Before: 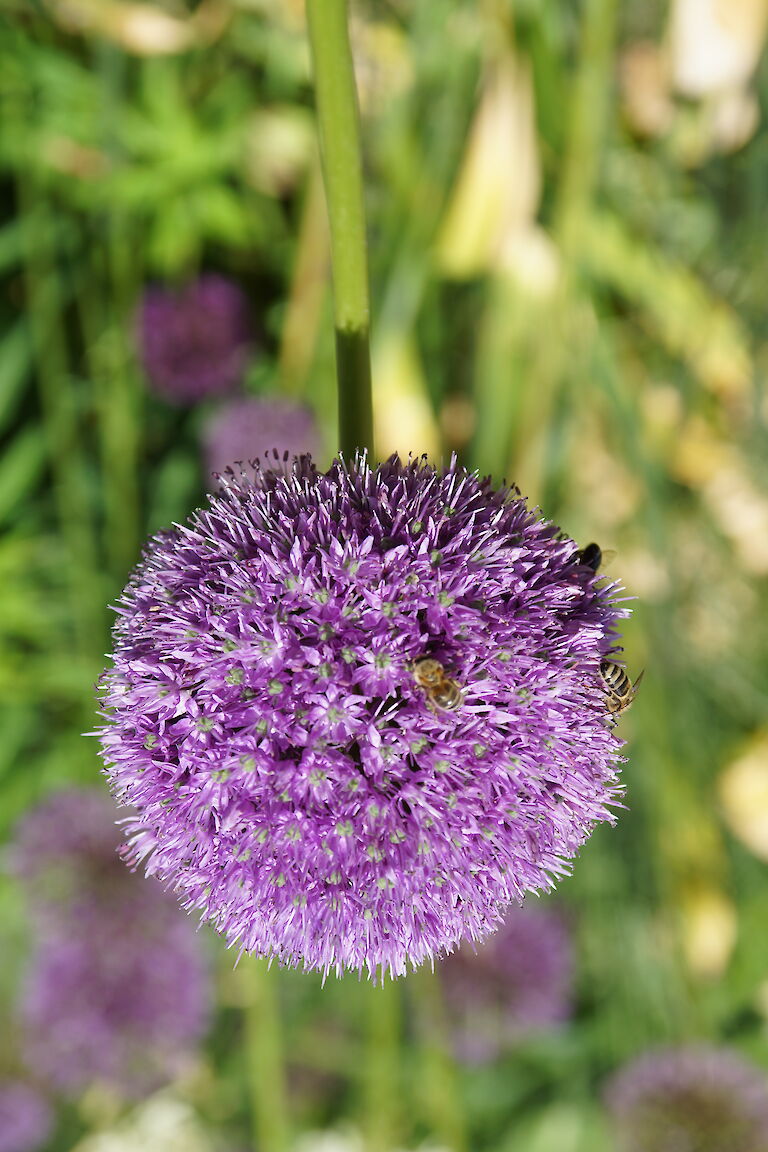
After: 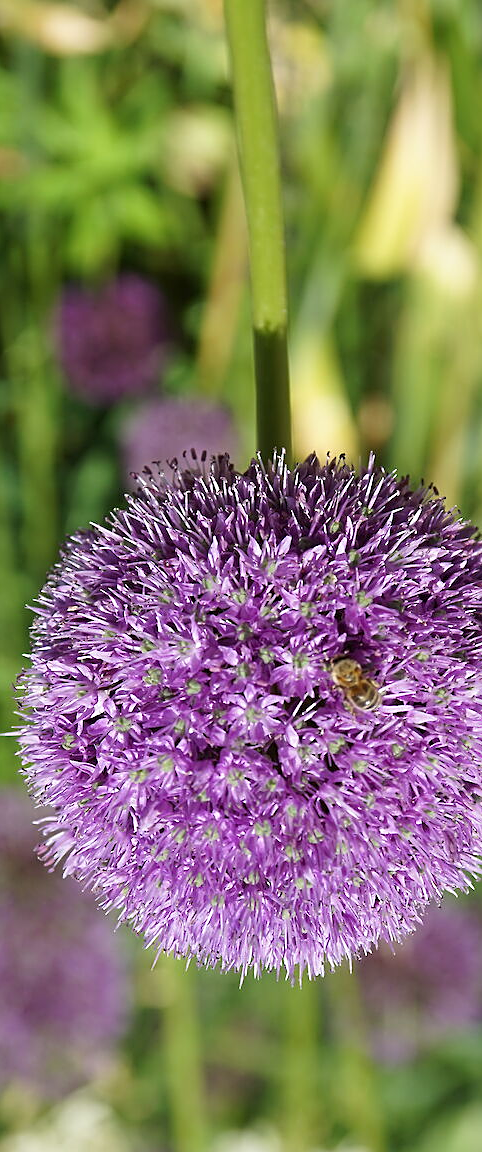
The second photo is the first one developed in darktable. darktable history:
crop: left 10.758%, right 26.379%
sharpen: on, module defaults
